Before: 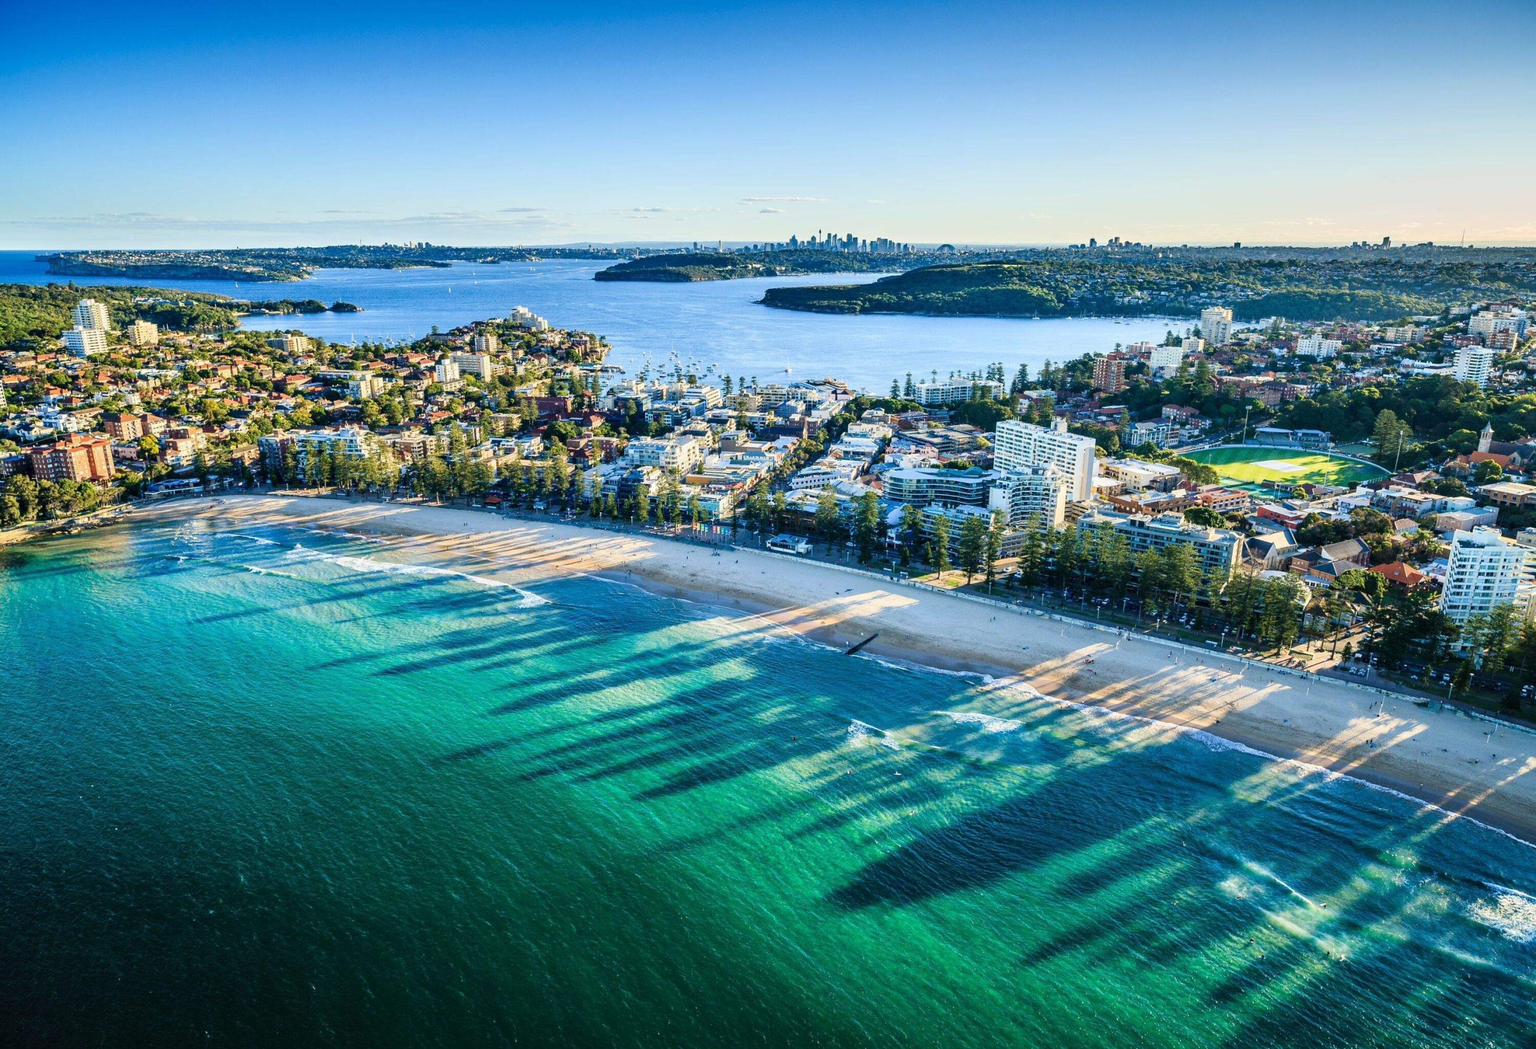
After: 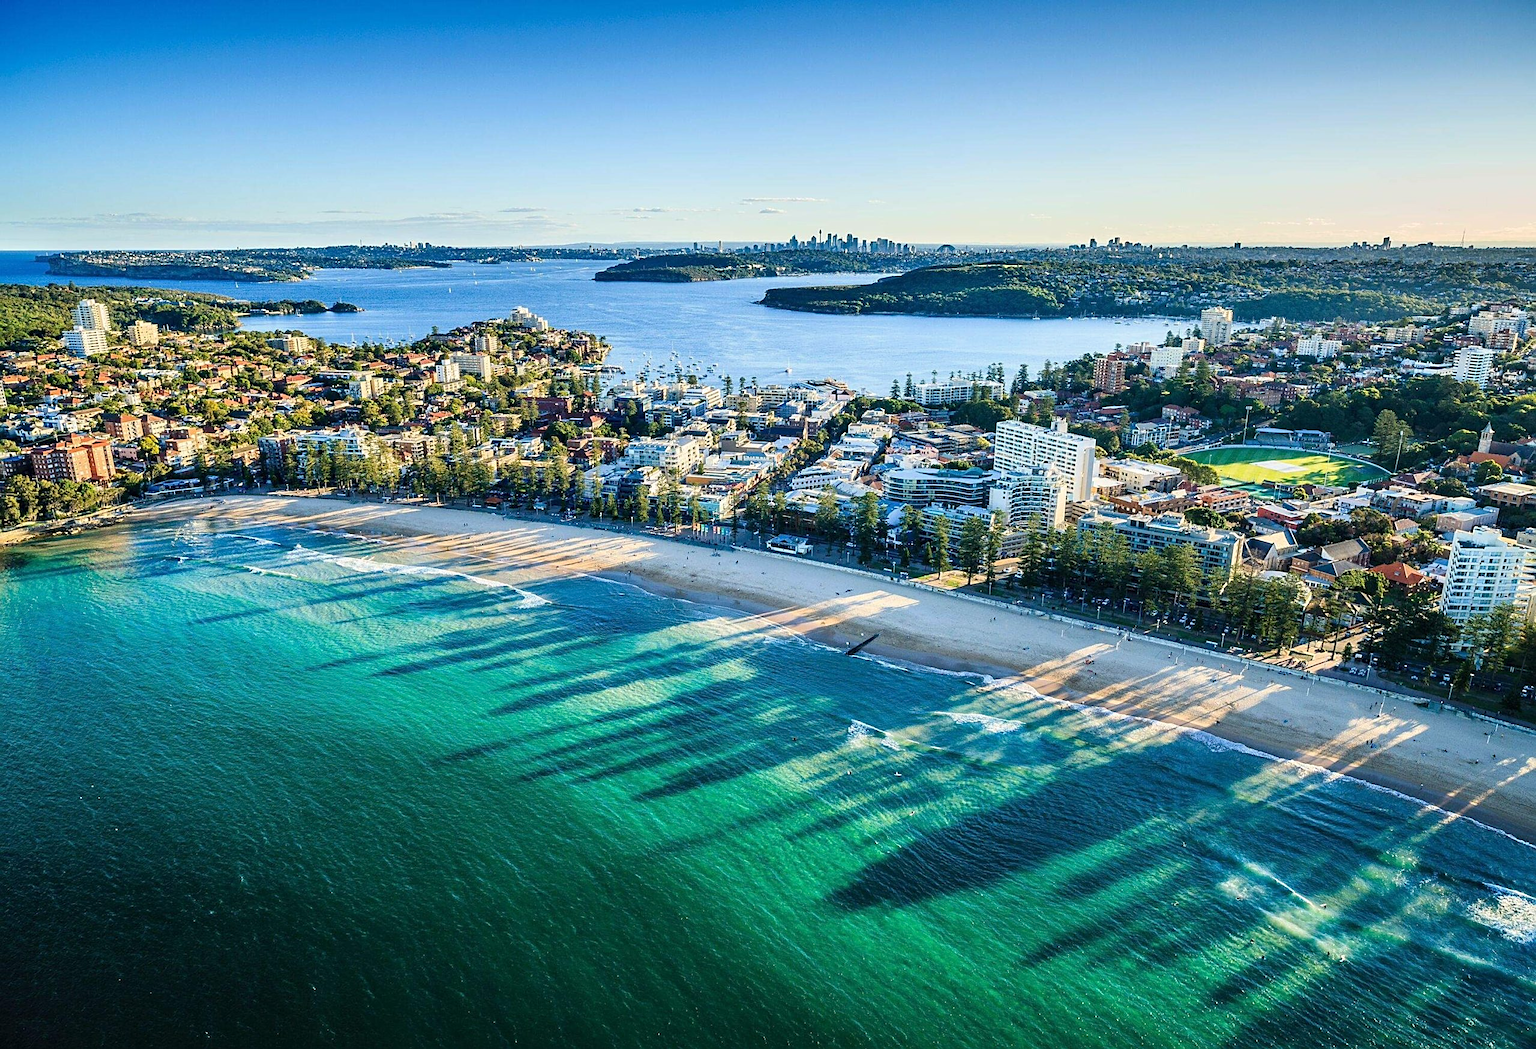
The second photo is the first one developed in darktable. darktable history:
white balance: red 1.009, blue 0.985
sharpen: on, module defaults
